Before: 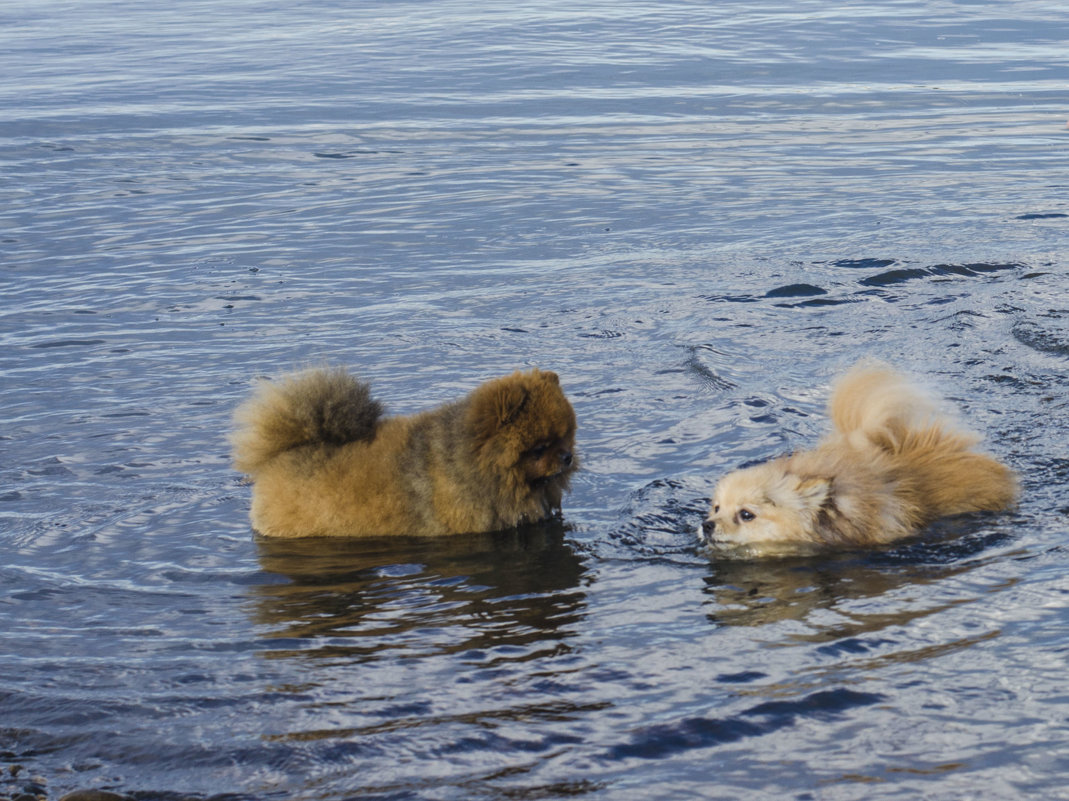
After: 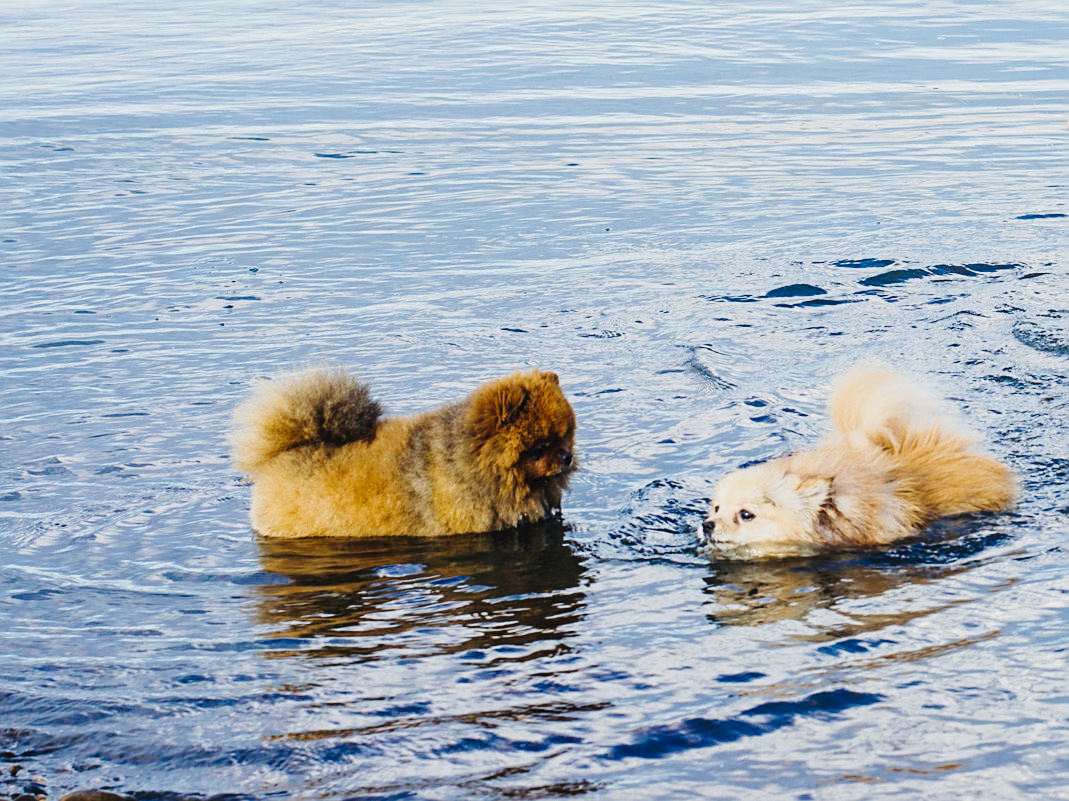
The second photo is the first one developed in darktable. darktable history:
tone curve: curves: ch0 [(0, 0) (0.003, 0.036) (0.011, 0.039) (0.025, 0.039) (0.044, 0.043) (0.069, 0.05) (0.1, 0.072) (0.136, 0.102) (0.177, 0.144) (0.224, 0.204) (0.277, 0.288) (0.335, 0.384) (0.399, 0.477) (0.468, 0.575) (0.543, 0.652) (0.623, 0.724) (0.709, 0.785) (0.801, 0.851) (0.898, 0.915) (1, 1)], preserve colors none
sharpen: on, module defaults
base curve: curves: ch0 [(0, 0) (0.088, 0.125) (0.176, 0.251) (0.354, 0.501) (0.613, 0.749) (1, 0.877)], preserve colors none
exposure: black level correction 0.001, compensate highlight preservation false
